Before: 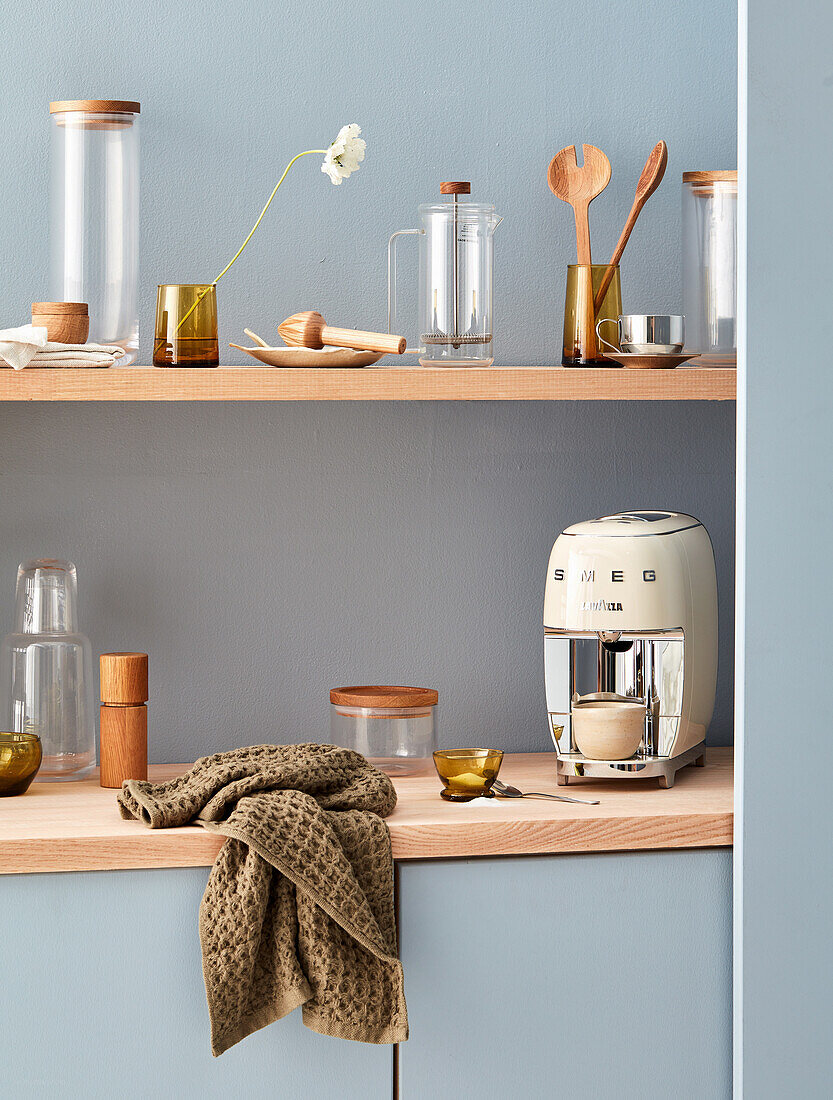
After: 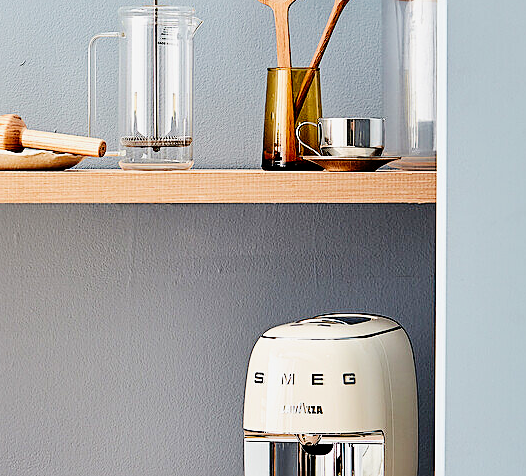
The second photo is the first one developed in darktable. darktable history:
filmic rgb: black relative exposure -11.87 EV, white relative exposure 5.41 EV, hardness 4.48, latitude 49.58%, contrast 1.145
crop: left 36.115%, top 17.972%, right 0.695%, bottom 38.688%
sharpen: amount 0.499
contrast brightness saturation: contrast 0.027, brightness -0.042
tone curve: curves: ch0 [(0, 0) (0.003, 0) (0.011, 0.002) (0.025, 0.004) (0.044, 0.007) (0.069, 0.015) (0.1, 0.025) (0.136, 0.04) (0.177, 0.09) (0.224, 0.152) (0.277, 0.239) (0.335, 0.335) (0.399, 0.43) (0.468, 0.524) (0.543, 0.621) (0.623, 0.712) (0.709, 0.792) (0.801, 0.871) (0.898, 0.951) (1, 1)], preserve colors none
